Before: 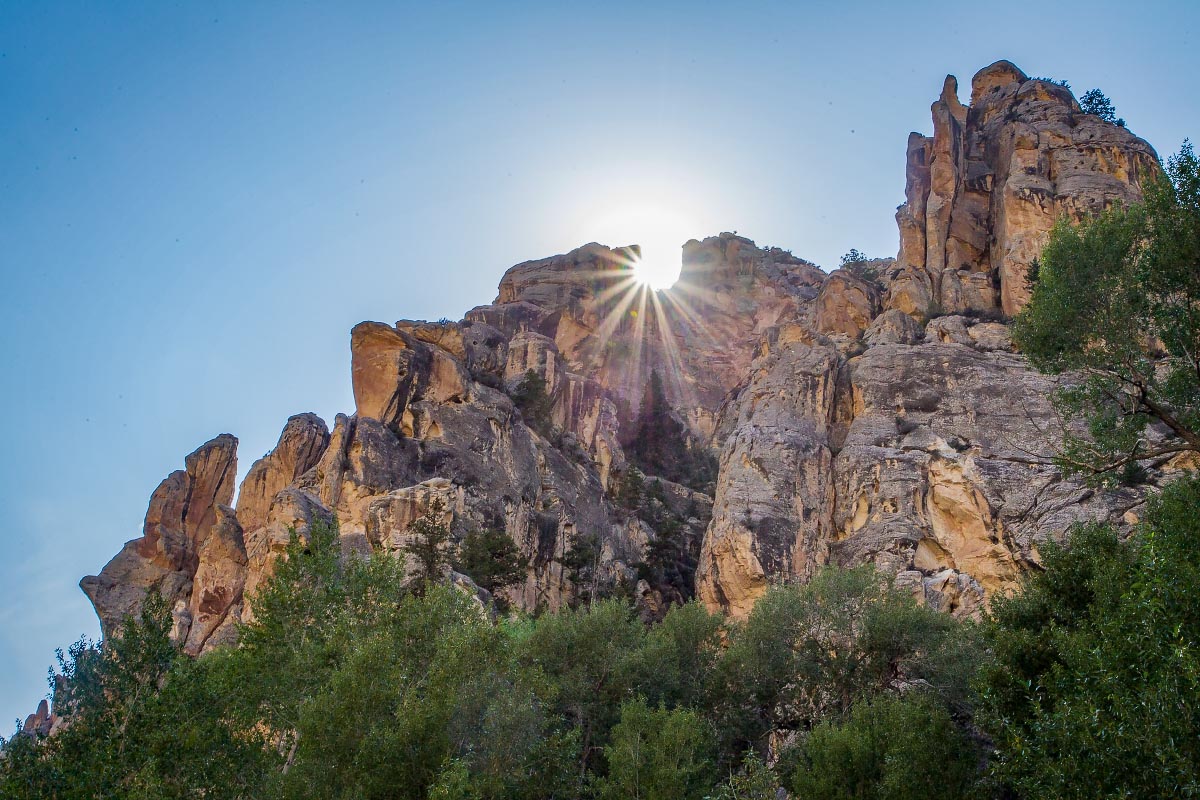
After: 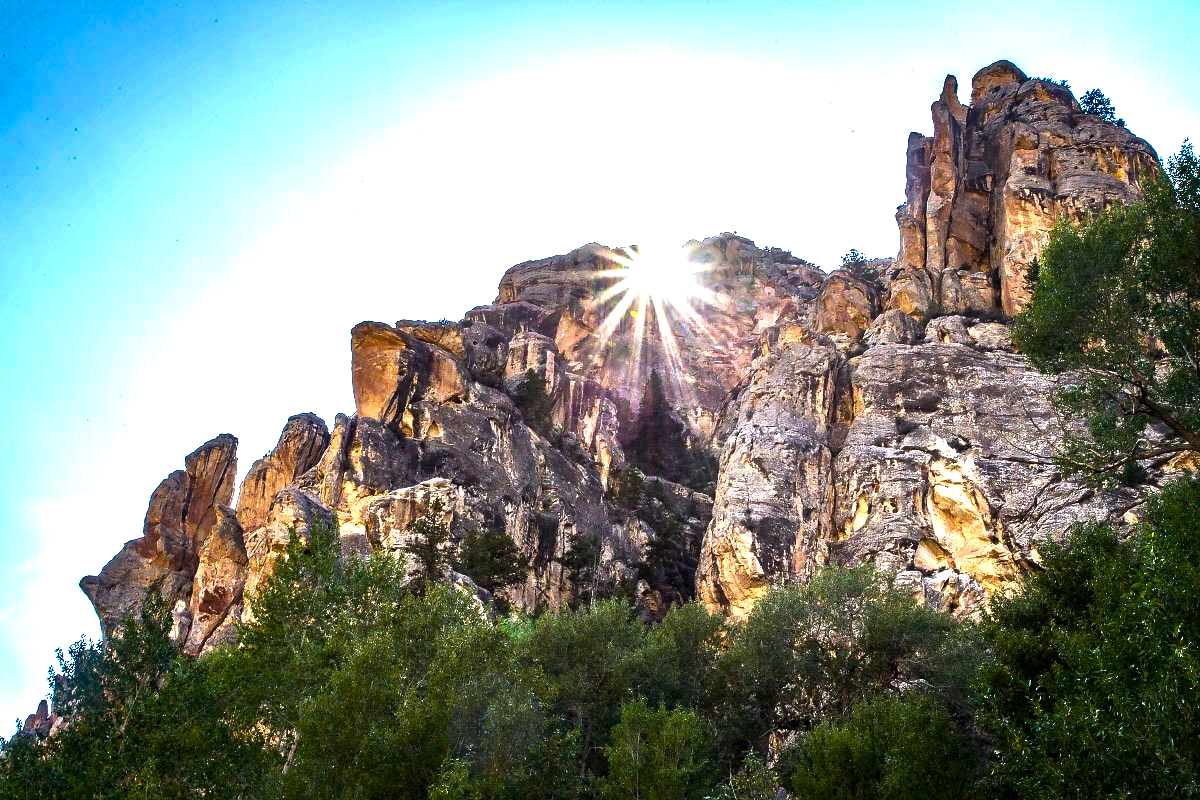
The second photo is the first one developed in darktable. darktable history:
color balance rgb: perceptual saturation grading › global saturation 20%, perceptual saturation grading › highlights -25.778%, perceptual saturation grading › shadows 24.844%, perceptual brilliance grading › highlights 74.906%, perceptual brilliance grading › shadows -29.941%
